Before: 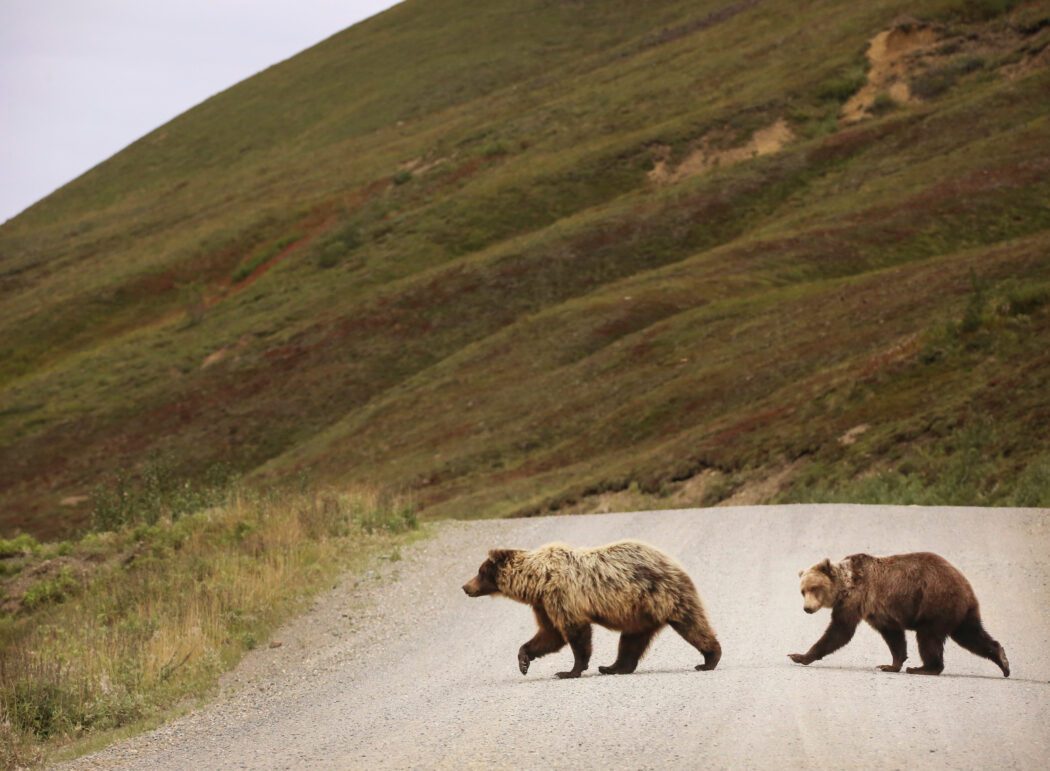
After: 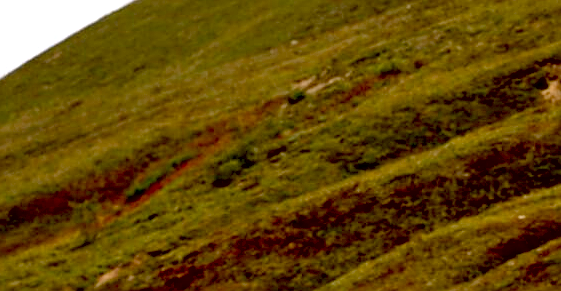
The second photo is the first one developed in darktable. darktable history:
exposure: black level correction 0.041, exposure 0.5 EV, compensate highlight preservation false
crop: left 10.143%, top 10.58%, right 36.421%, bottom 51.615%
sharpen: on, module defaults
local contrast: highlights 102%, shadows 98%, detail 119%, midtone range 0.2
shadows and highlights: shadows 43.8, white point adjustment -1.31, soften with gaussian
